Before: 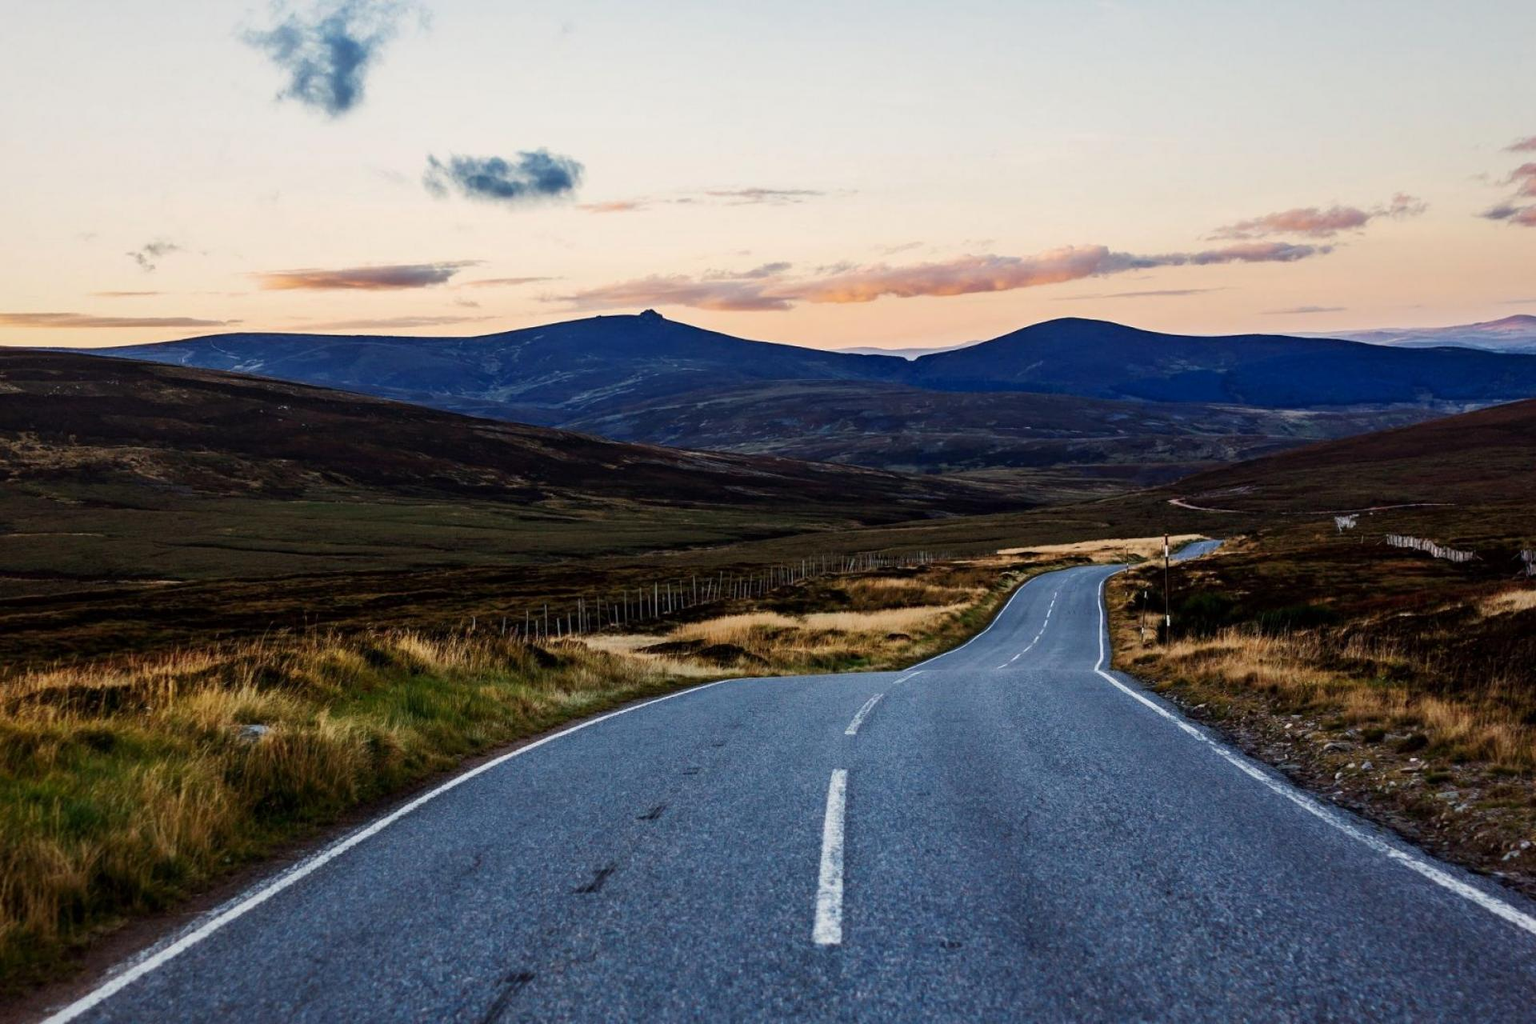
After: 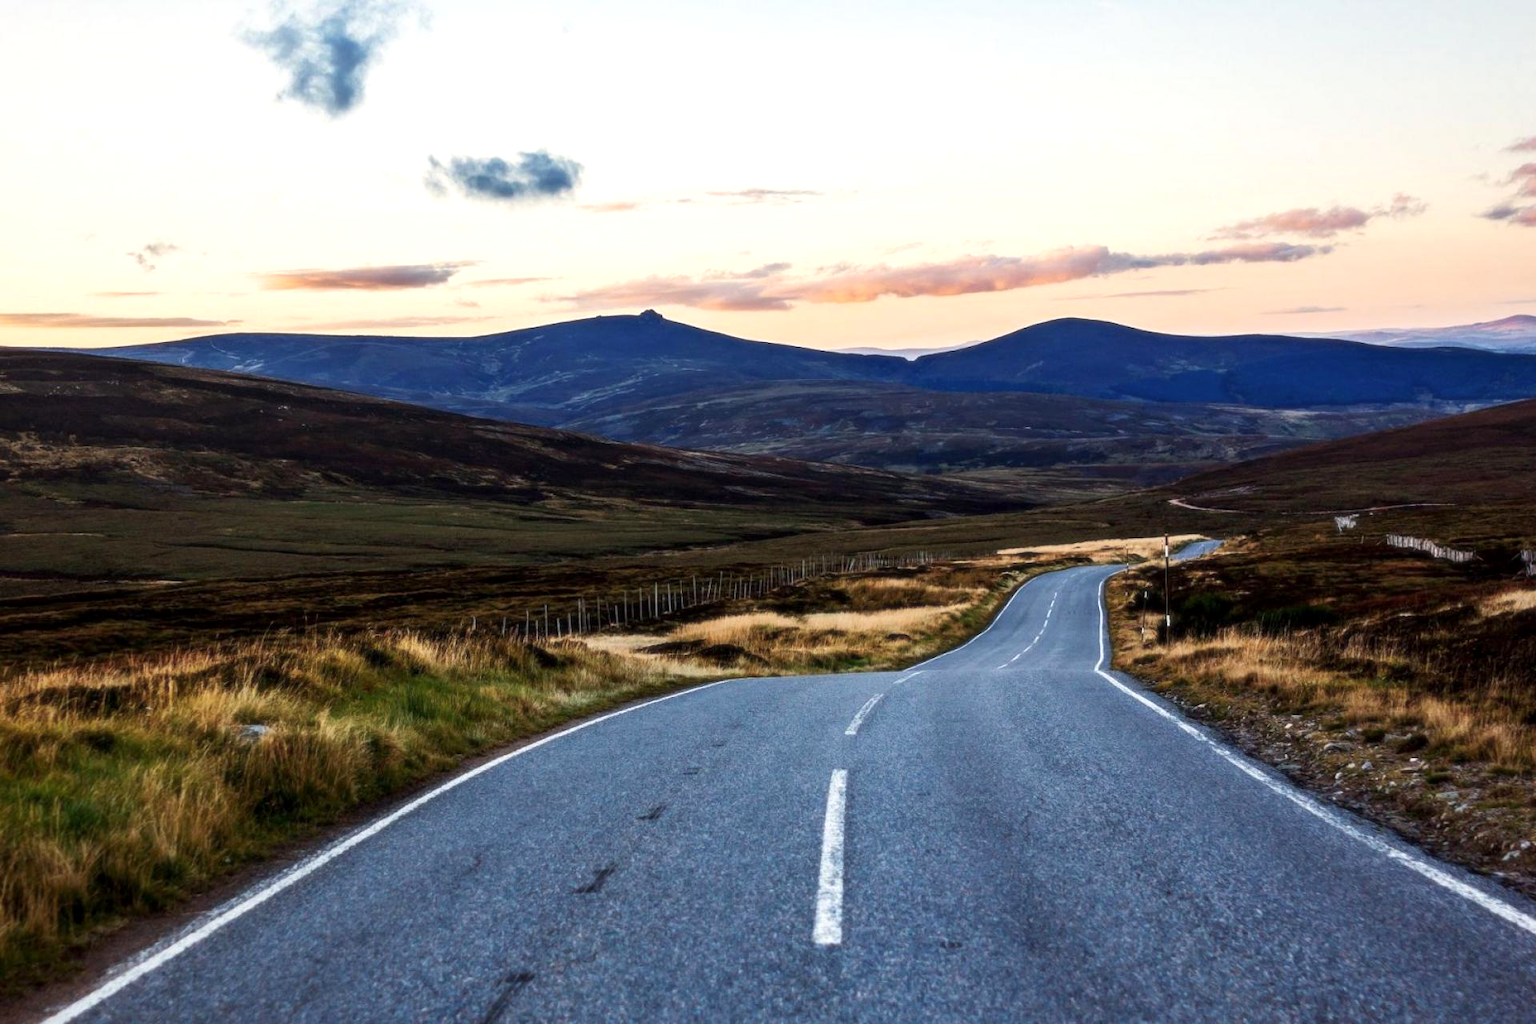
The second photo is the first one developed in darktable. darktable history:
soften: size 10%, saturation 50%, brightness 0.2 EV, mix 10%
exposure: black level correction 0.001, exposure 0.5 EV, compensate exposure bias true, compensate highlight preservation false
